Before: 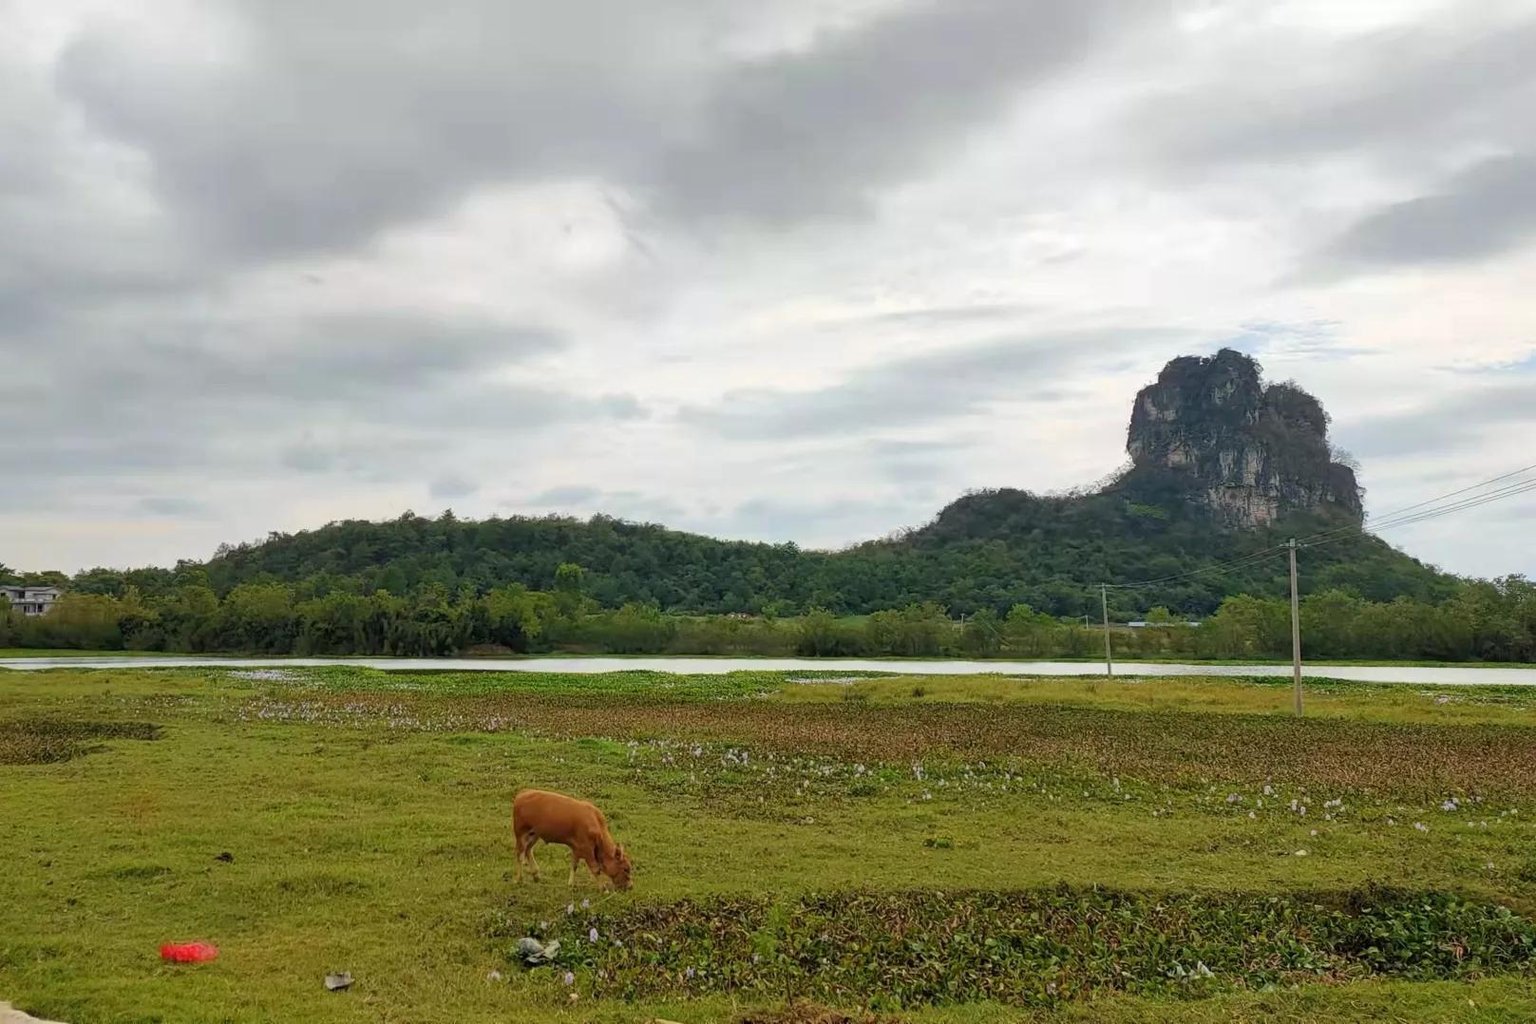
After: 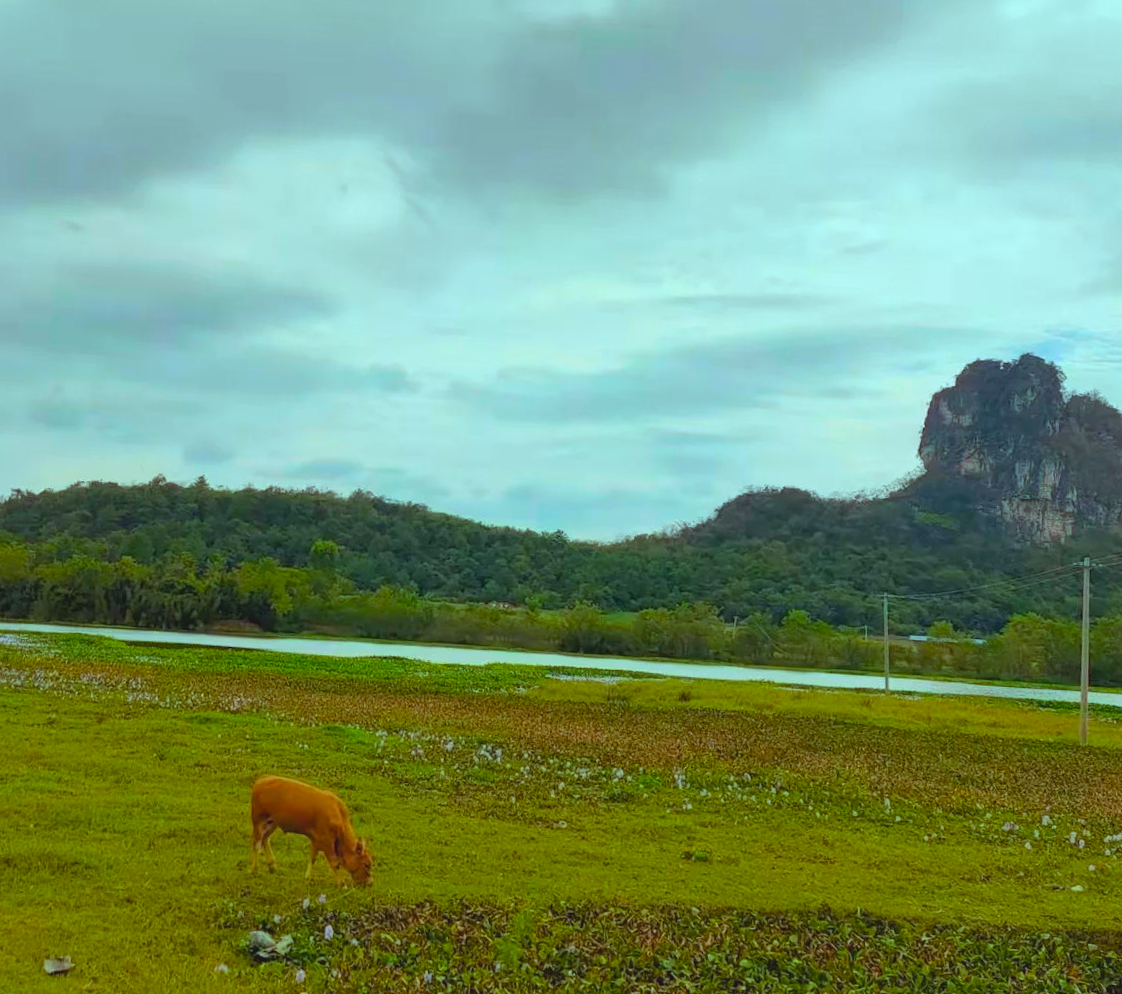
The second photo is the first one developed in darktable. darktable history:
contrast brightness saturation: contrast -0.128
color balance rgb: highlights gain › chroma 4.123%, highlights gain › hue 199.88°, perceptual saturation grading › global saturation 30.351%, global vibrance 20%
crop and rotate: angle -3.28°, left 14.008%, top 0.015%, right 10.742%, bottom 0.017%
